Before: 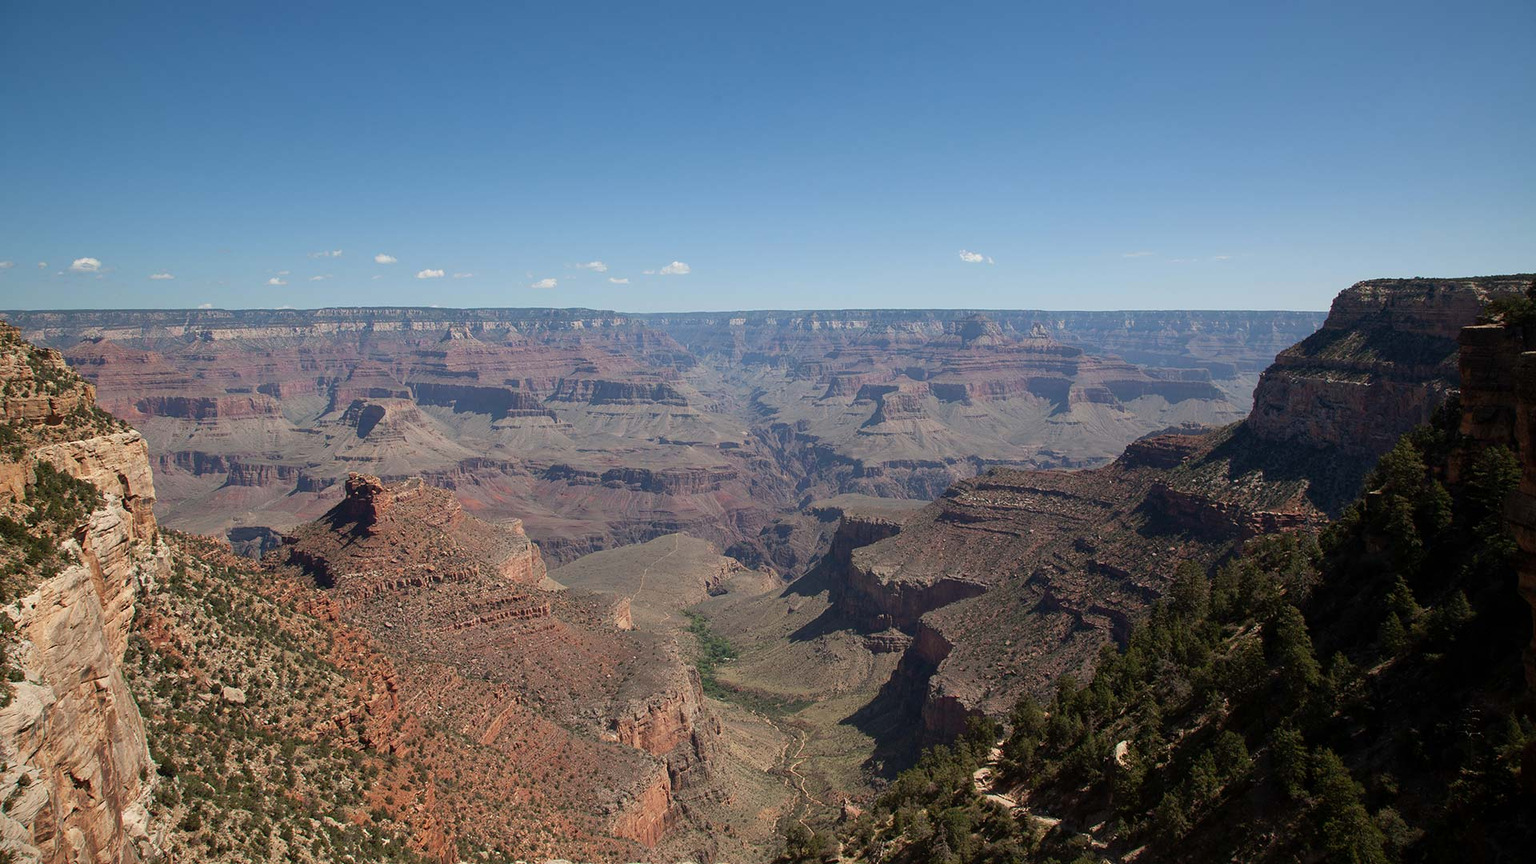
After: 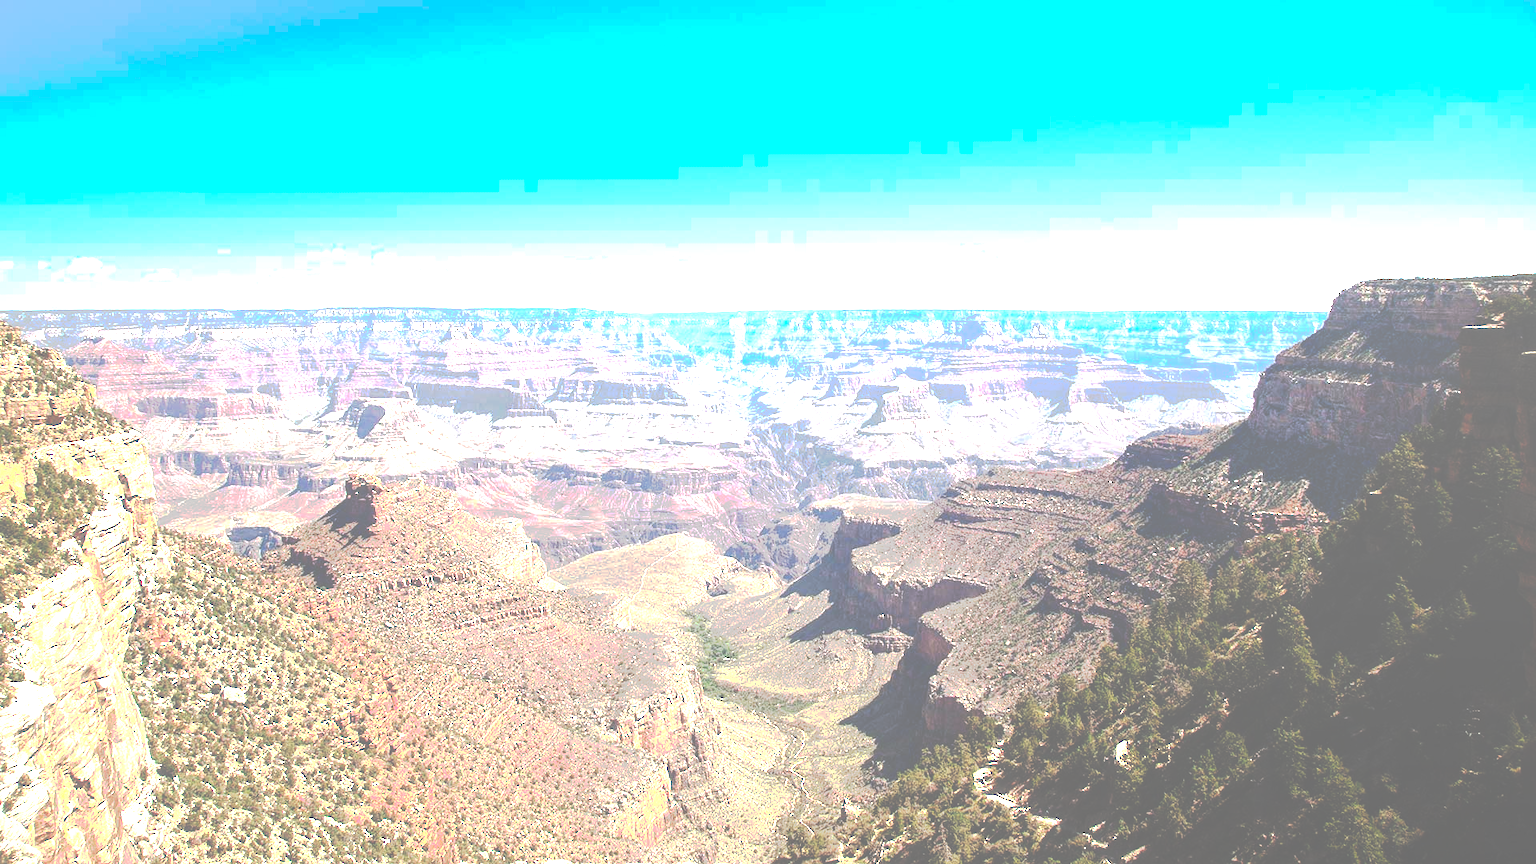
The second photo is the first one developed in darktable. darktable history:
exposure: black level correction 0, exposure 2.327 EV, compensate exposure bias true, compensate highlight preservation false
local contrast: detail 110%
tone curve: curves: ch0 [(0, 0) (0.003, 0.437) (0.011, 0.438) (0.025, 0.441) (0.044, 0.441) (0.069, 0.441) (0.1, 0.444) (0.136, 0.447) (0.177, 0.452) (0.224, 0.457) (0.277, 0.466) (0.335, 0.485) (0.399, 0.514) (0.468, 0.558) (0.543, 0.616) (0.623, 0.686) (0.709, 0.76) (0.801, 0.803) (0.898, 0.825) (1, 1)], preserve colors none
